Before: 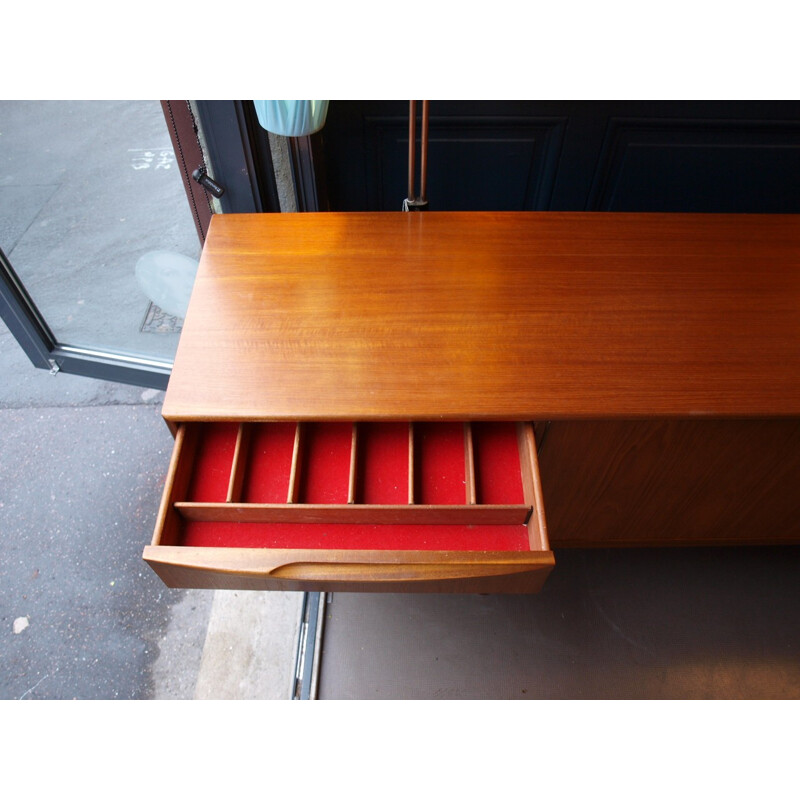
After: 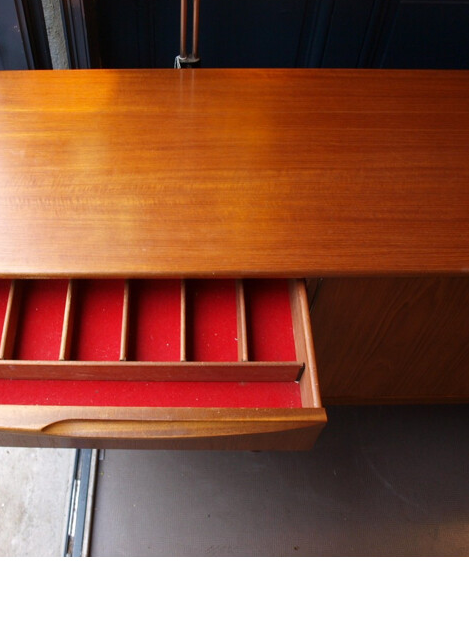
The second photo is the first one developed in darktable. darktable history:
crop and rotate: left 28.608%, top 17.968%, right 12.711%, bottom 3.502%
